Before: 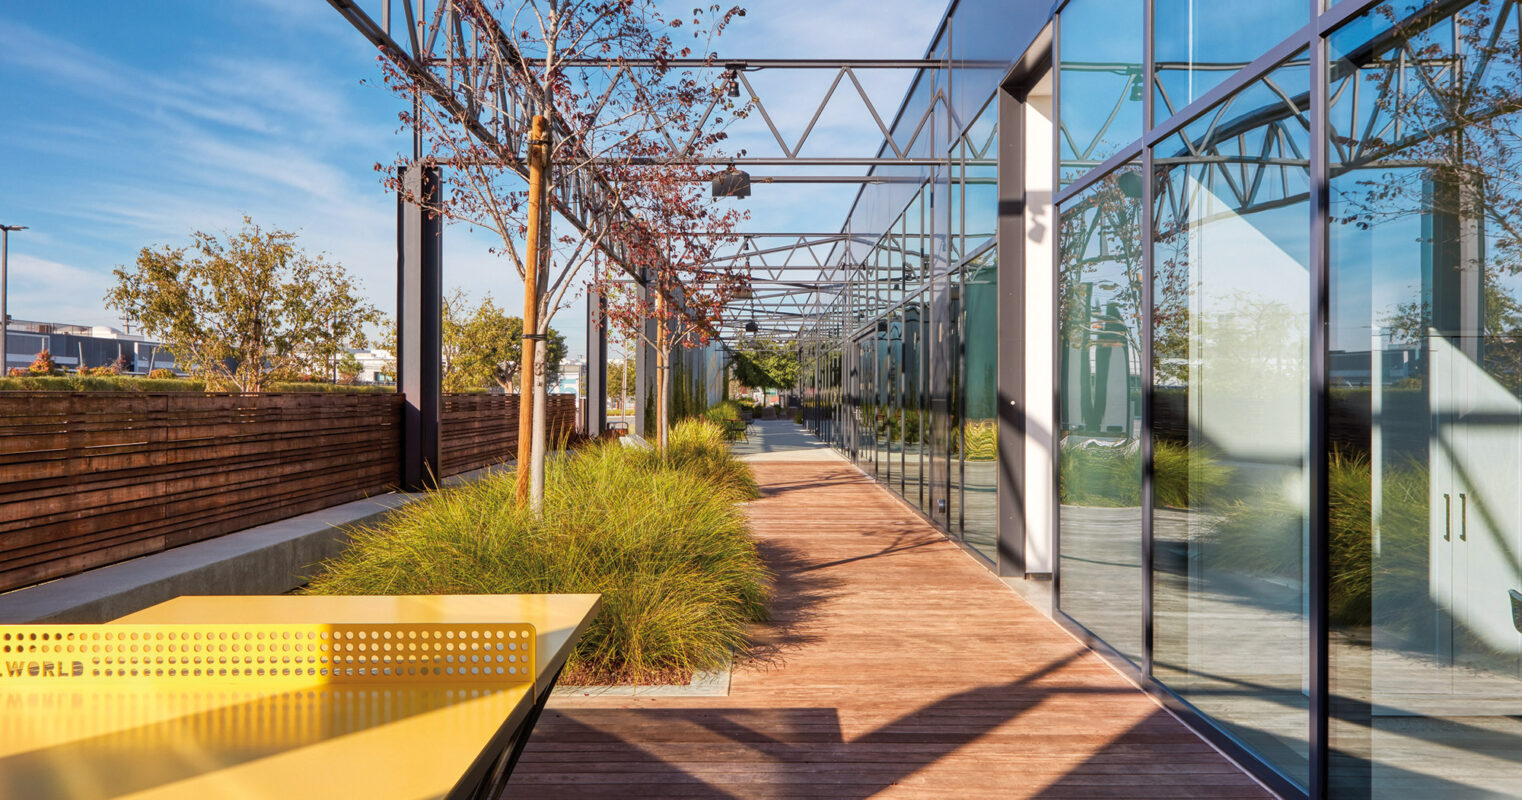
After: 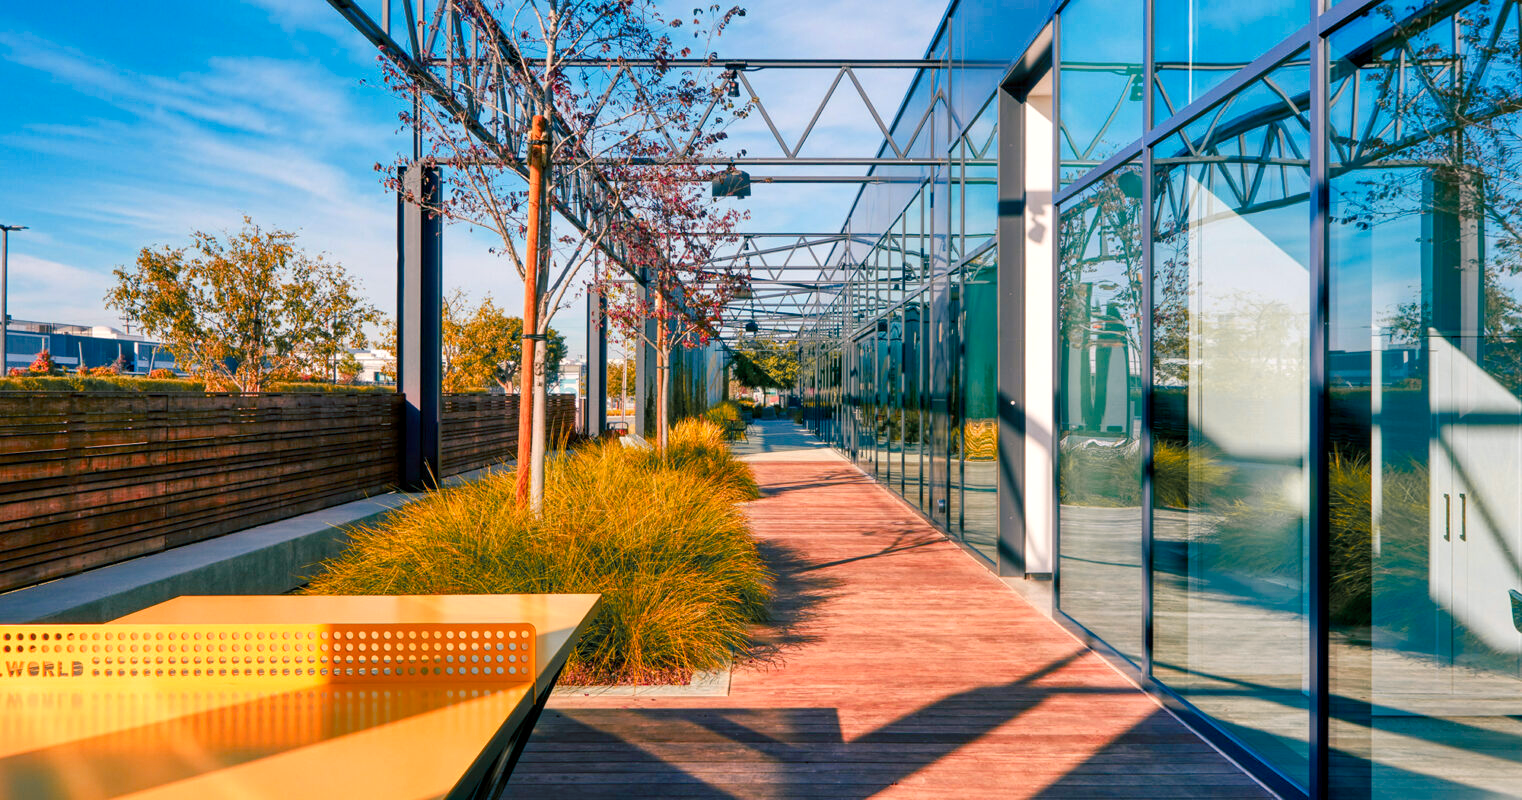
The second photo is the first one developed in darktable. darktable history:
color zones: curves: ch1 [(0.263, 0.53) (0.376, 0.287) (0.487, 0.512) (0.748, 0.547) (1, 0.513)]; ch2 [(0.262, 0.45) (0.751, 0.477)], mix 31.98%
color balance rgb: shadows lift › luminance -28.76%, shadows lift › chroma 10%, shadows lift › hue 230°, power › chroma 0.5%, power › hue 215°, highlights gain › luminance 7.14%, highlights gain › chroma 1%, highlights gain › hue 50°, global offset › luminance -0.29%, global offset › hue 260°, perceptual saturation grading › global saturation 20%, perceptual saturation grading › highlights -13.92%, perceptual saturation grading › shadows 50%
